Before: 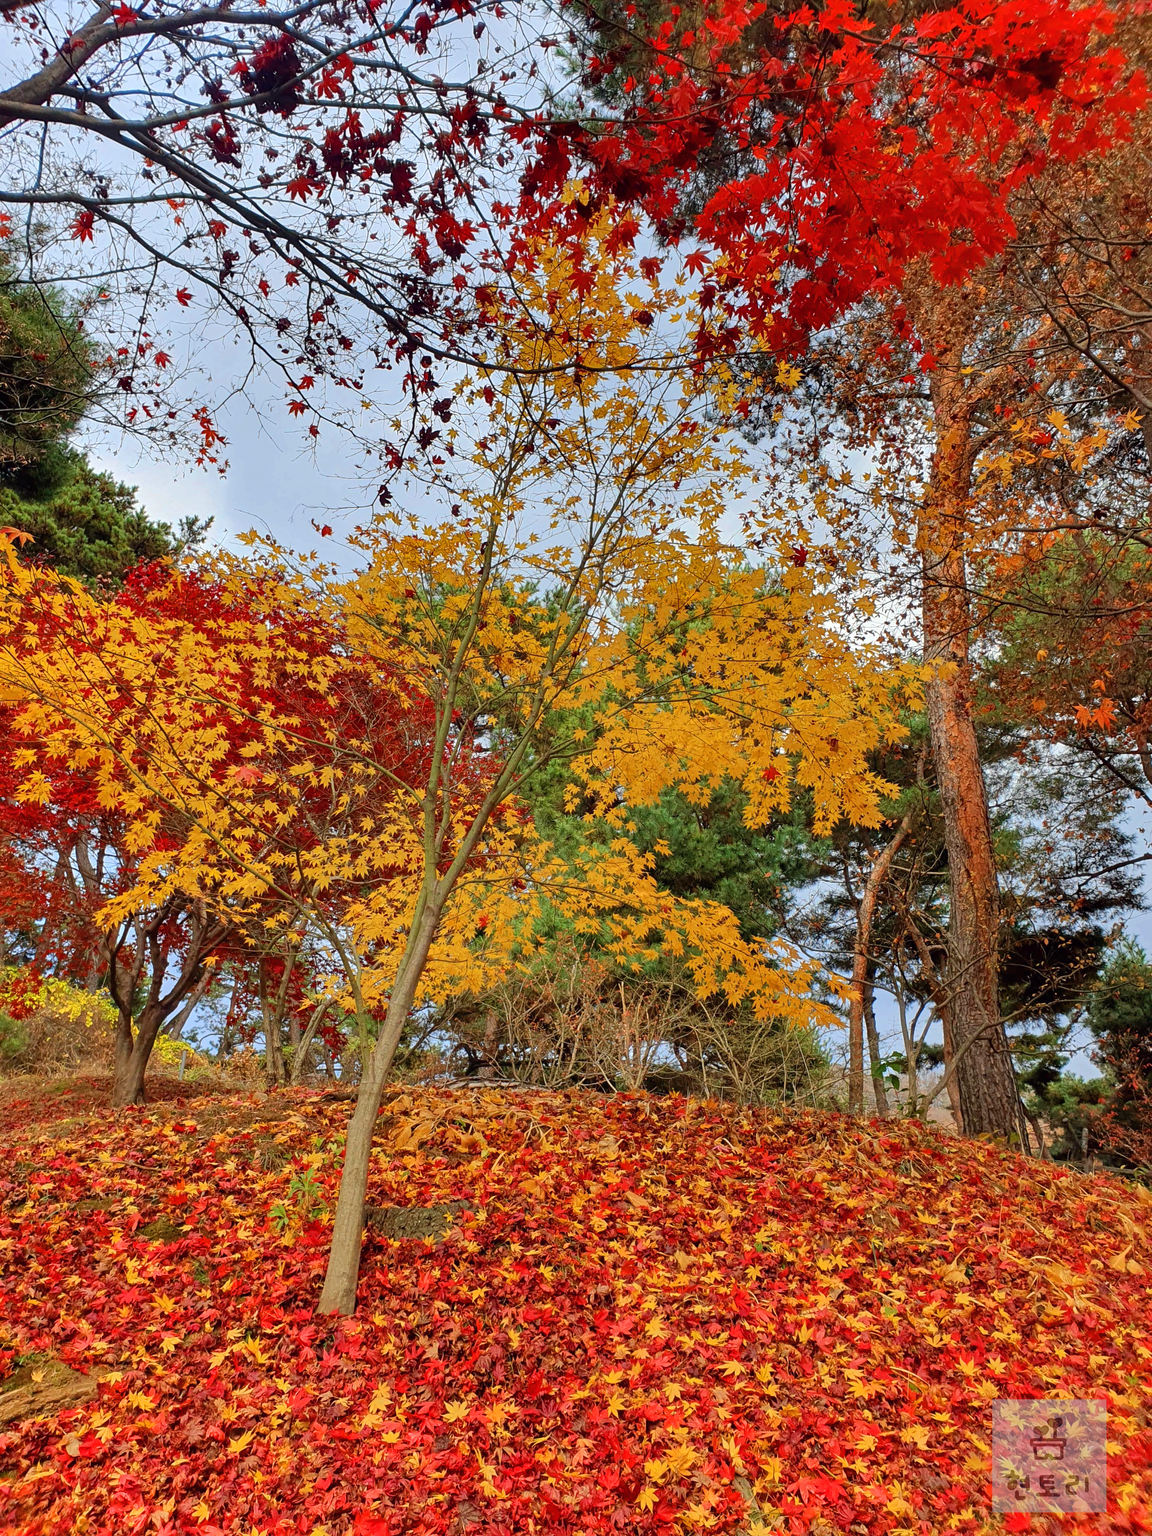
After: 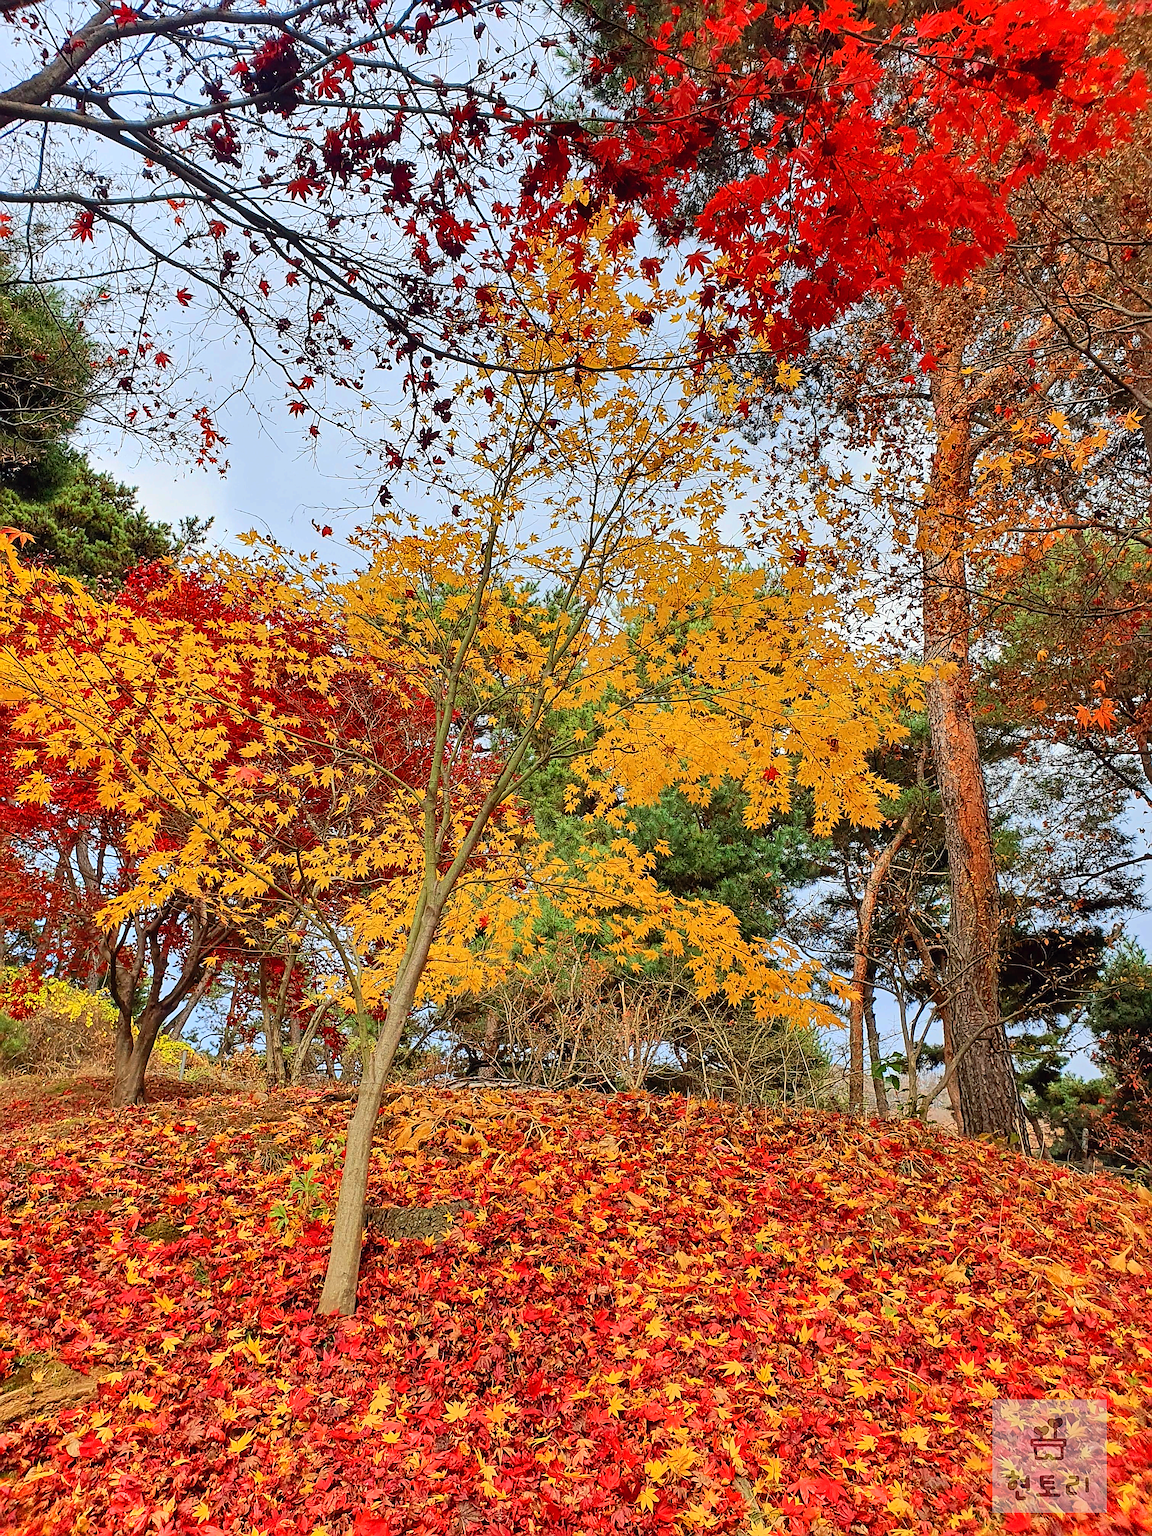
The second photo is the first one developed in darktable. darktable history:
exposure: exposure -0.21 EV, compensate highlight preservation false
sharpen: radius 1.4, amount 1.25, threshold 0.7
contrast brightness saturation: contrast 0.2, brightness 0.15, saturation 0.14
